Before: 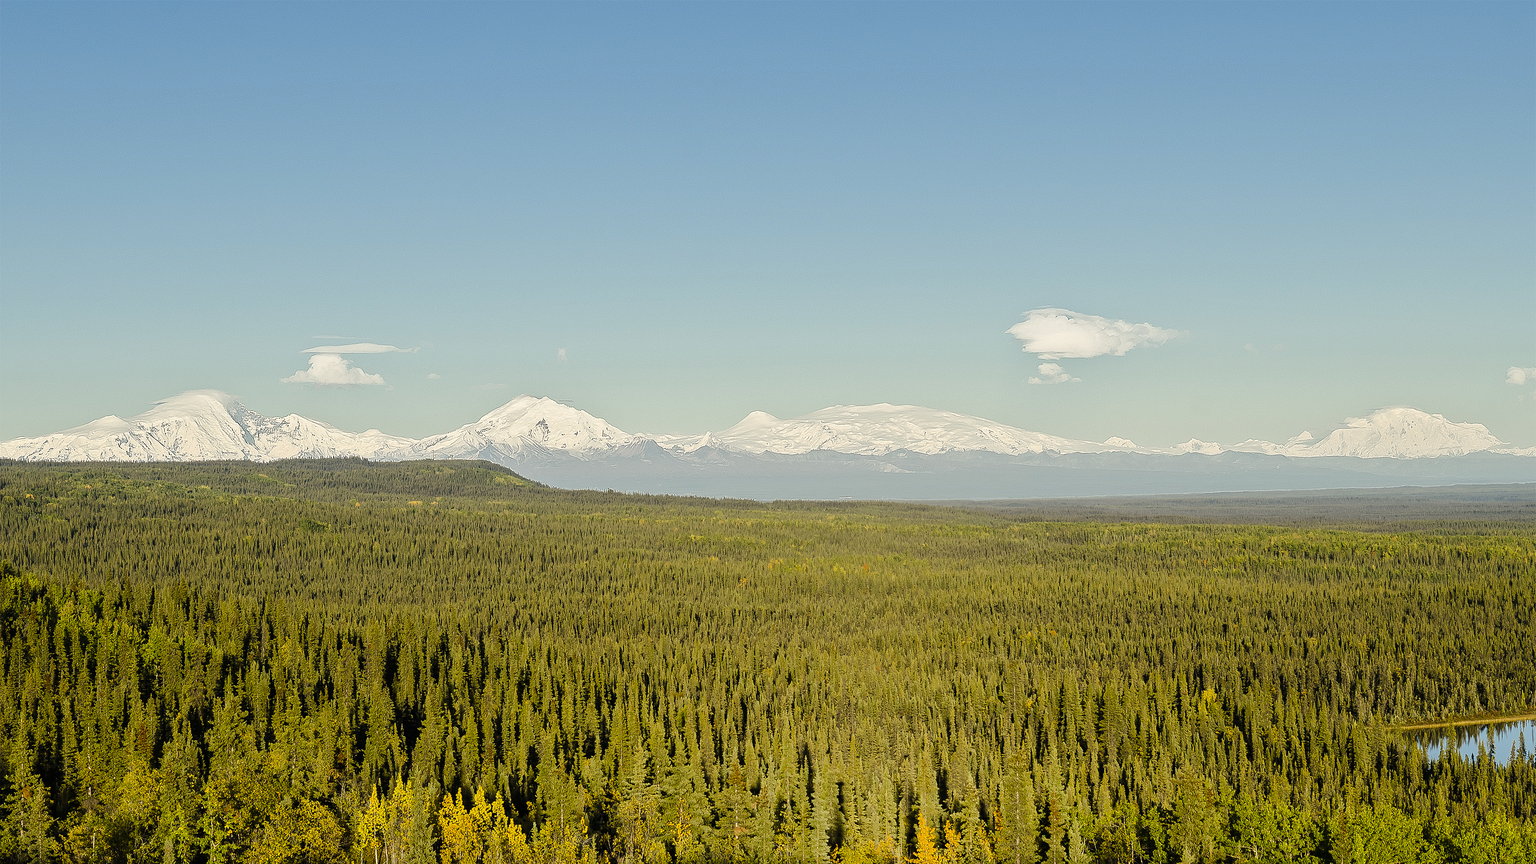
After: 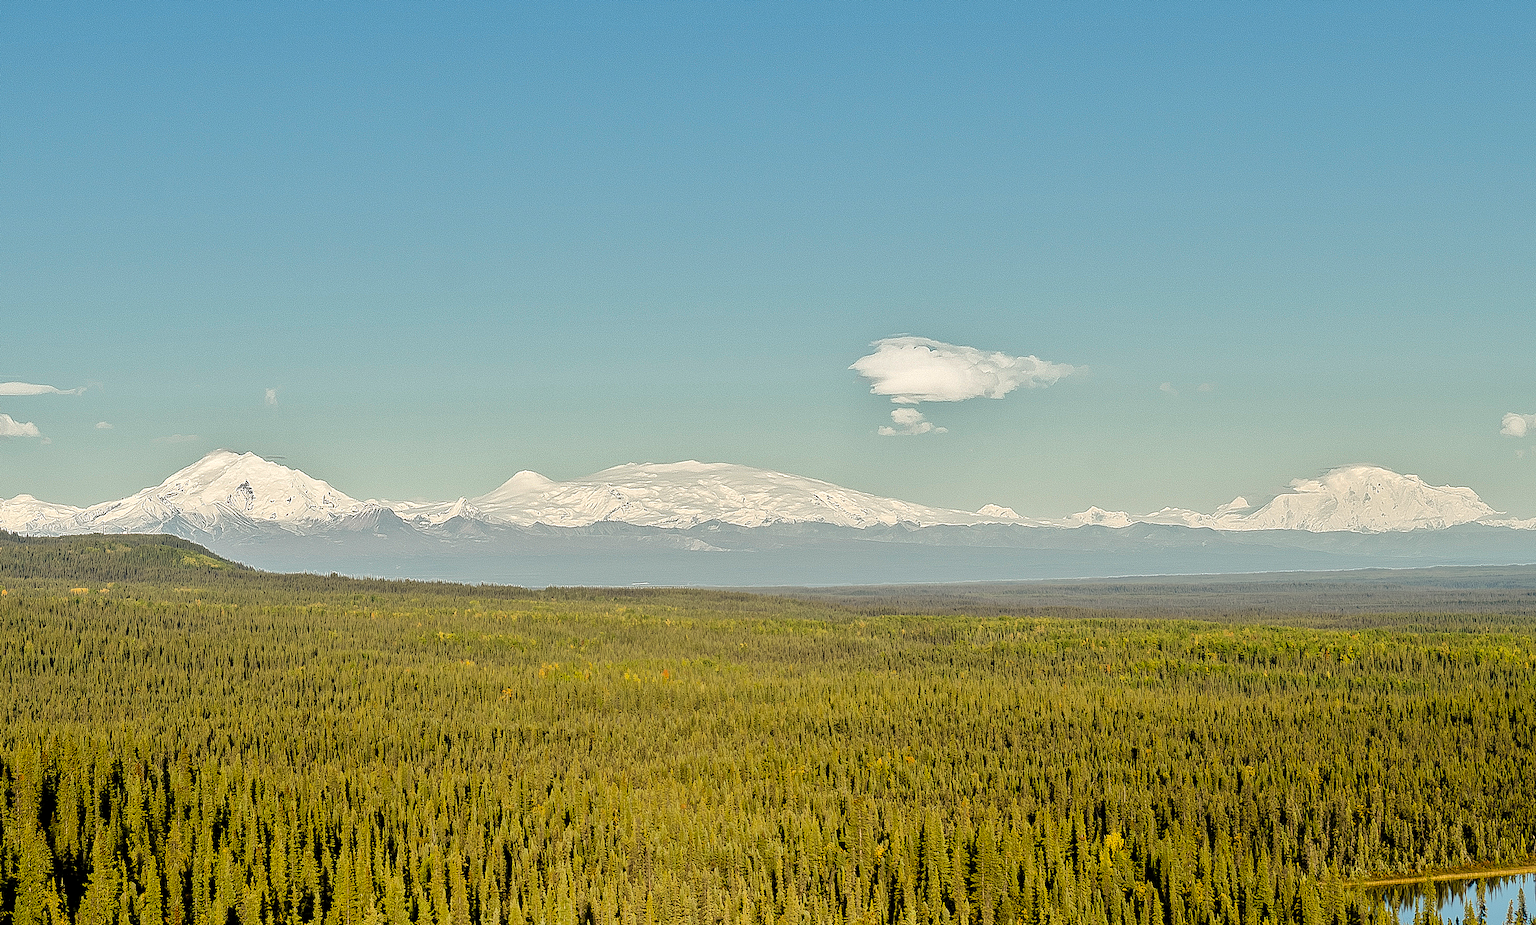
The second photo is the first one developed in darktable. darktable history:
local contrast: highlights 100%, shadows 100%, detail 120%, midtone range 0.2
crop: left 23.095%, top 5.827%, bottom 11.854%
shadows and highlights: shadows 12, white point adjustment 1.2, soften with gaussian
